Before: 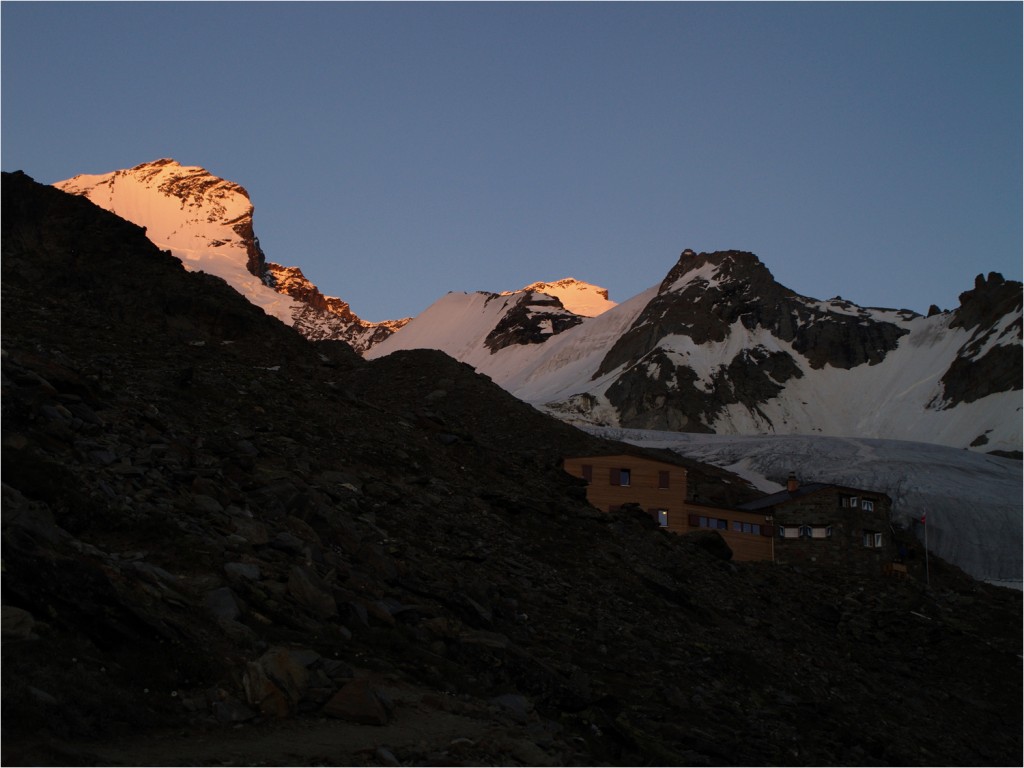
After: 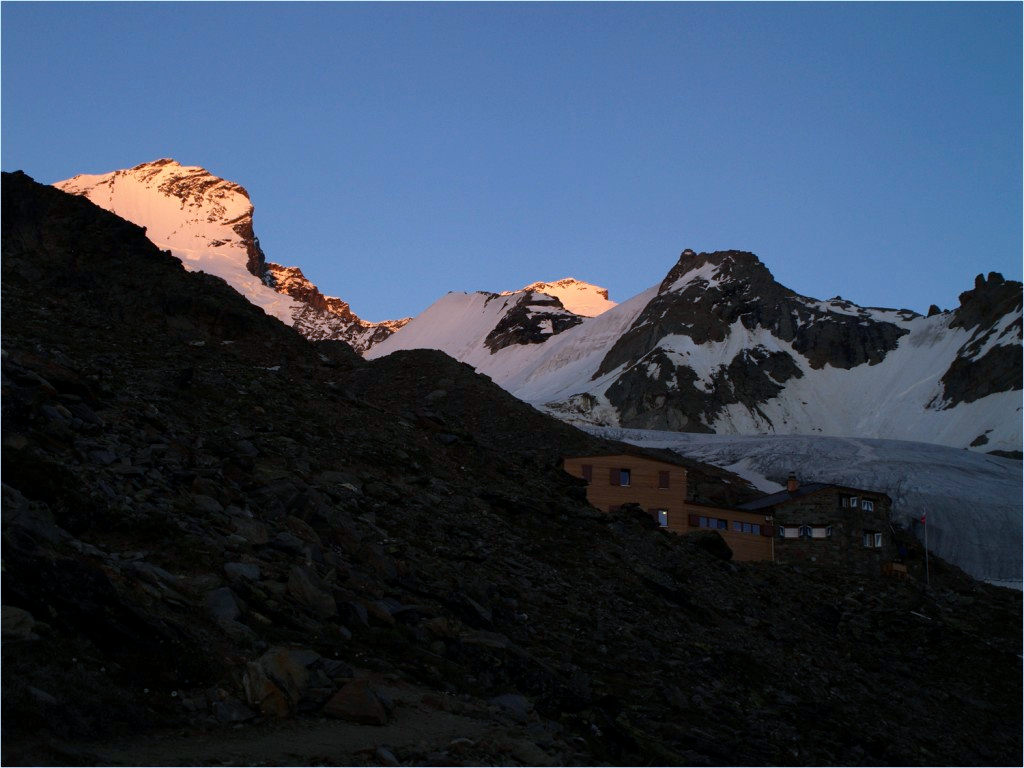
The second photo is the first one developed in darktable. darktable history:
color balance rgb: perceptual saturation grading › global saturation -0.121%
color calibration: illuminant as shot in camera, x 0.379, y 0.38, temperature 4090.92 K
exposure: black level correction 0.001, exposure 0.499 EV, compensate exposure bias true, compensate highlight preservation false
shadows and highlights: shadows -19.98, white point adjustment -2.04, highlights -34.79
